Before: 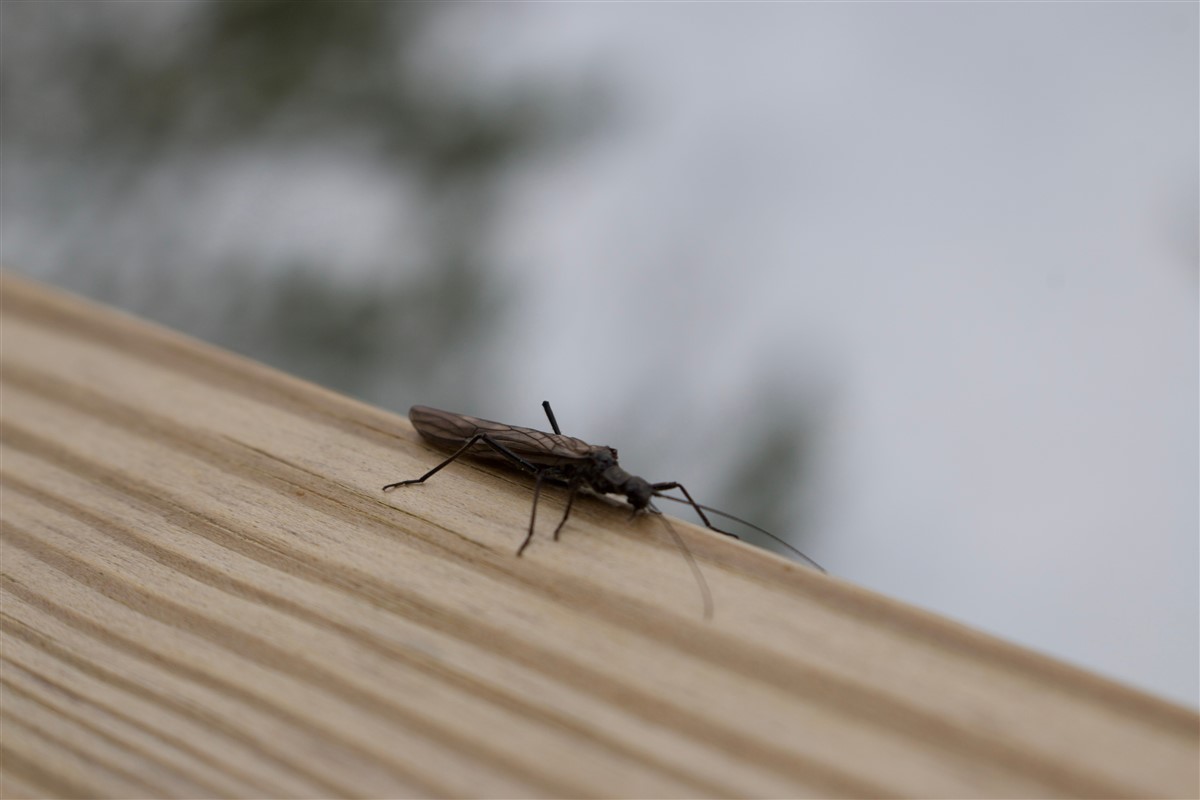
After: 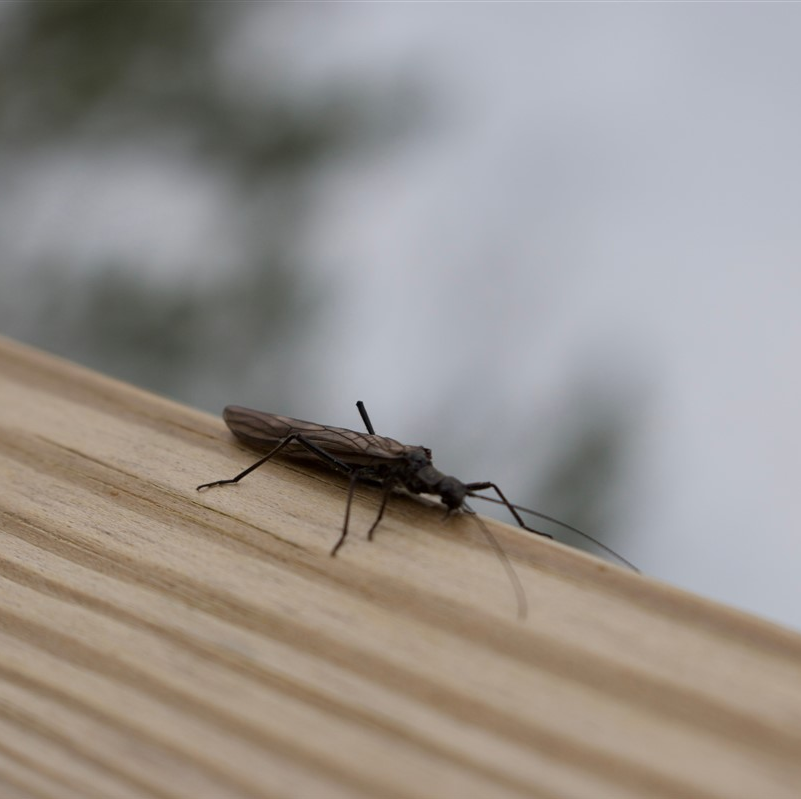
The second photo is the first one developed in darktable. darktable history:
crop and rotate: left 15.53%, right 17.69%
